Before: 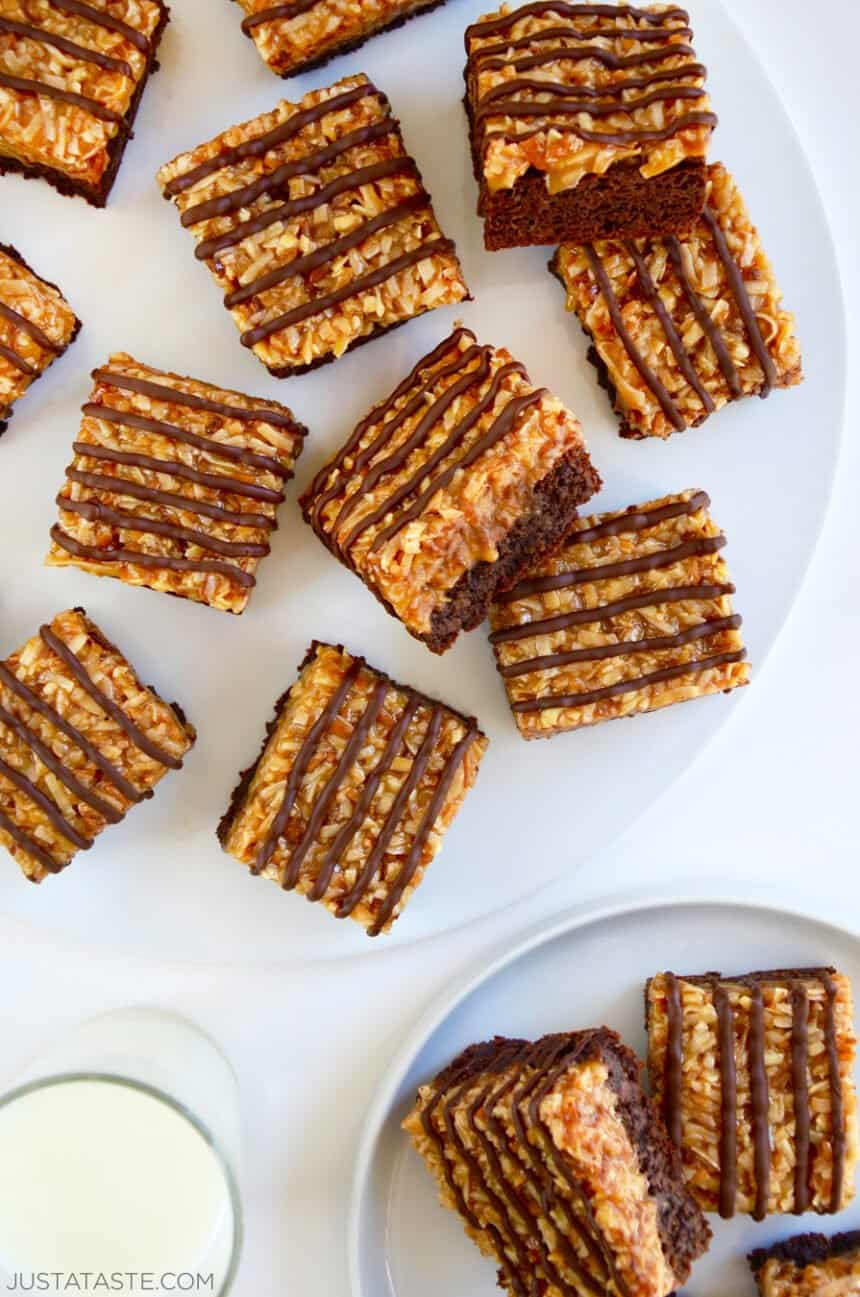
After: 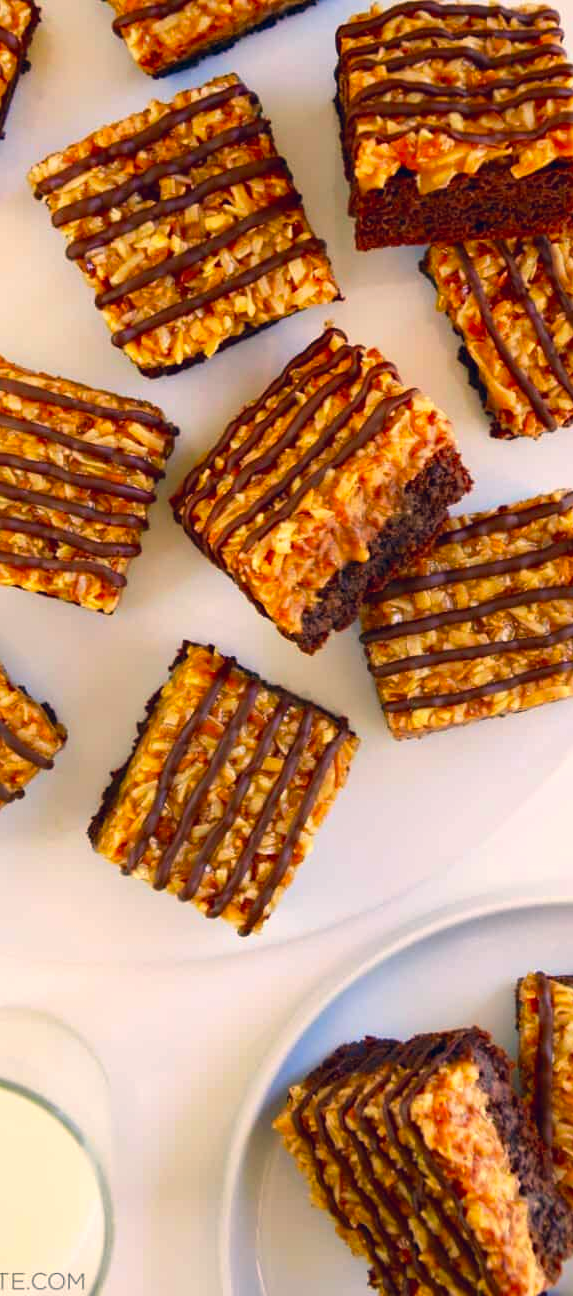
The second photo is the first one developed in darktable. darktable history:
contrast brightness saturation: brightness -0.02, saturation 0.35
crop and rotate: left 15.055%, right 18.278%
color correction: highlights a* 10.32, highlights b* 14.66, shadows a* -9.59, shadows b* -15.02
